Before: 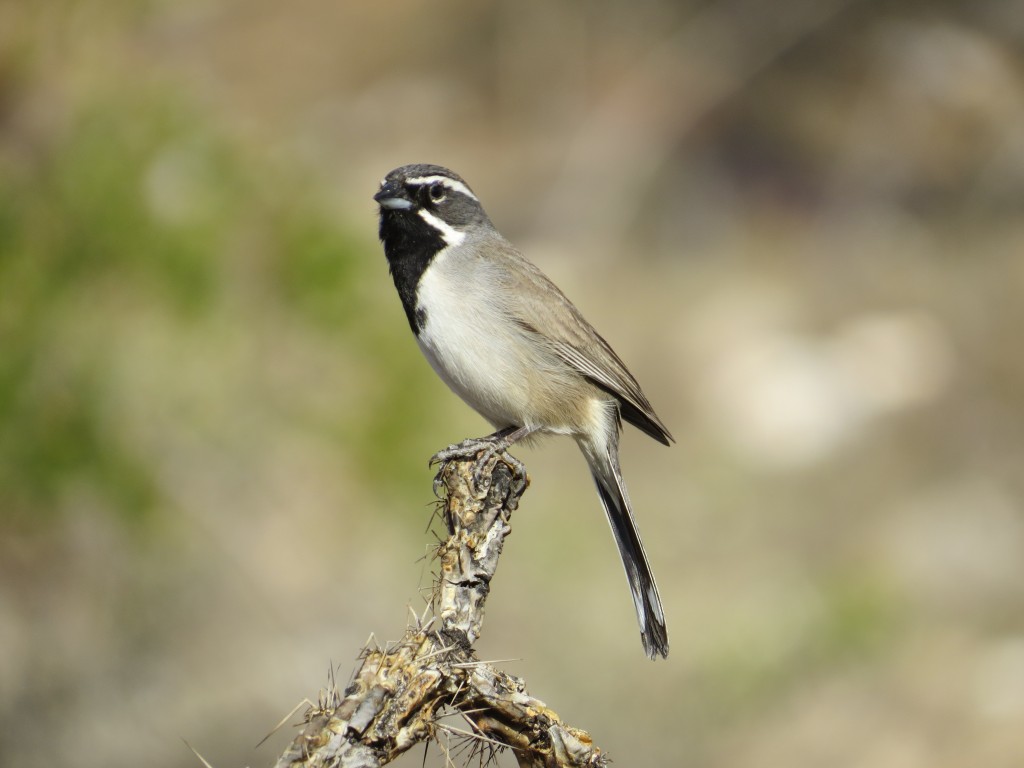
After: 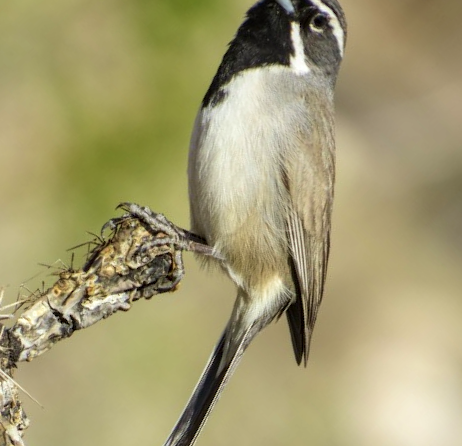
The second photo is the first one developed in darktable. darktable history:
velvia: on, module defaults
crop and rotate: angle -45.96°, top 16.52%, right 0.909%, bottom 11.685%
local contrast: on, module defaults
